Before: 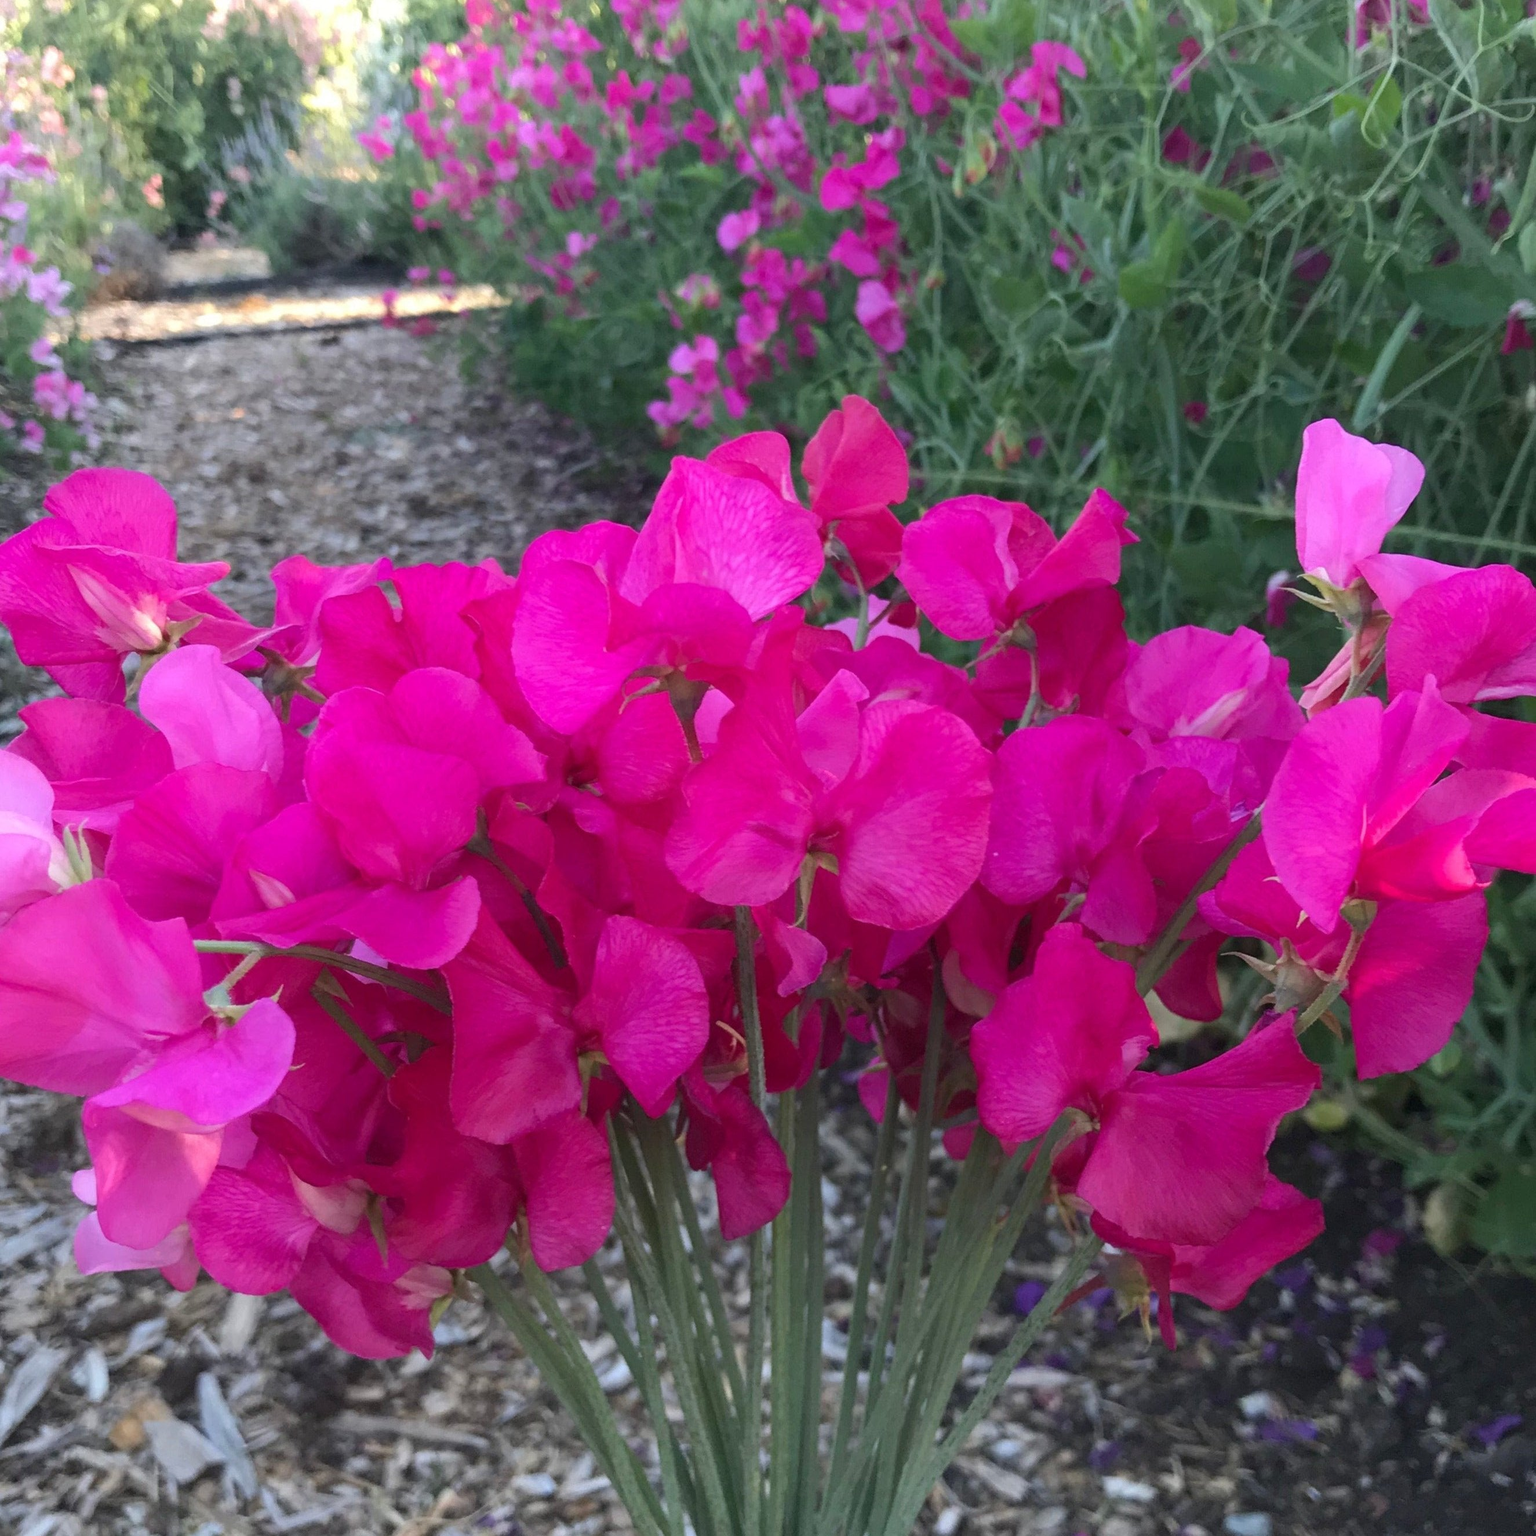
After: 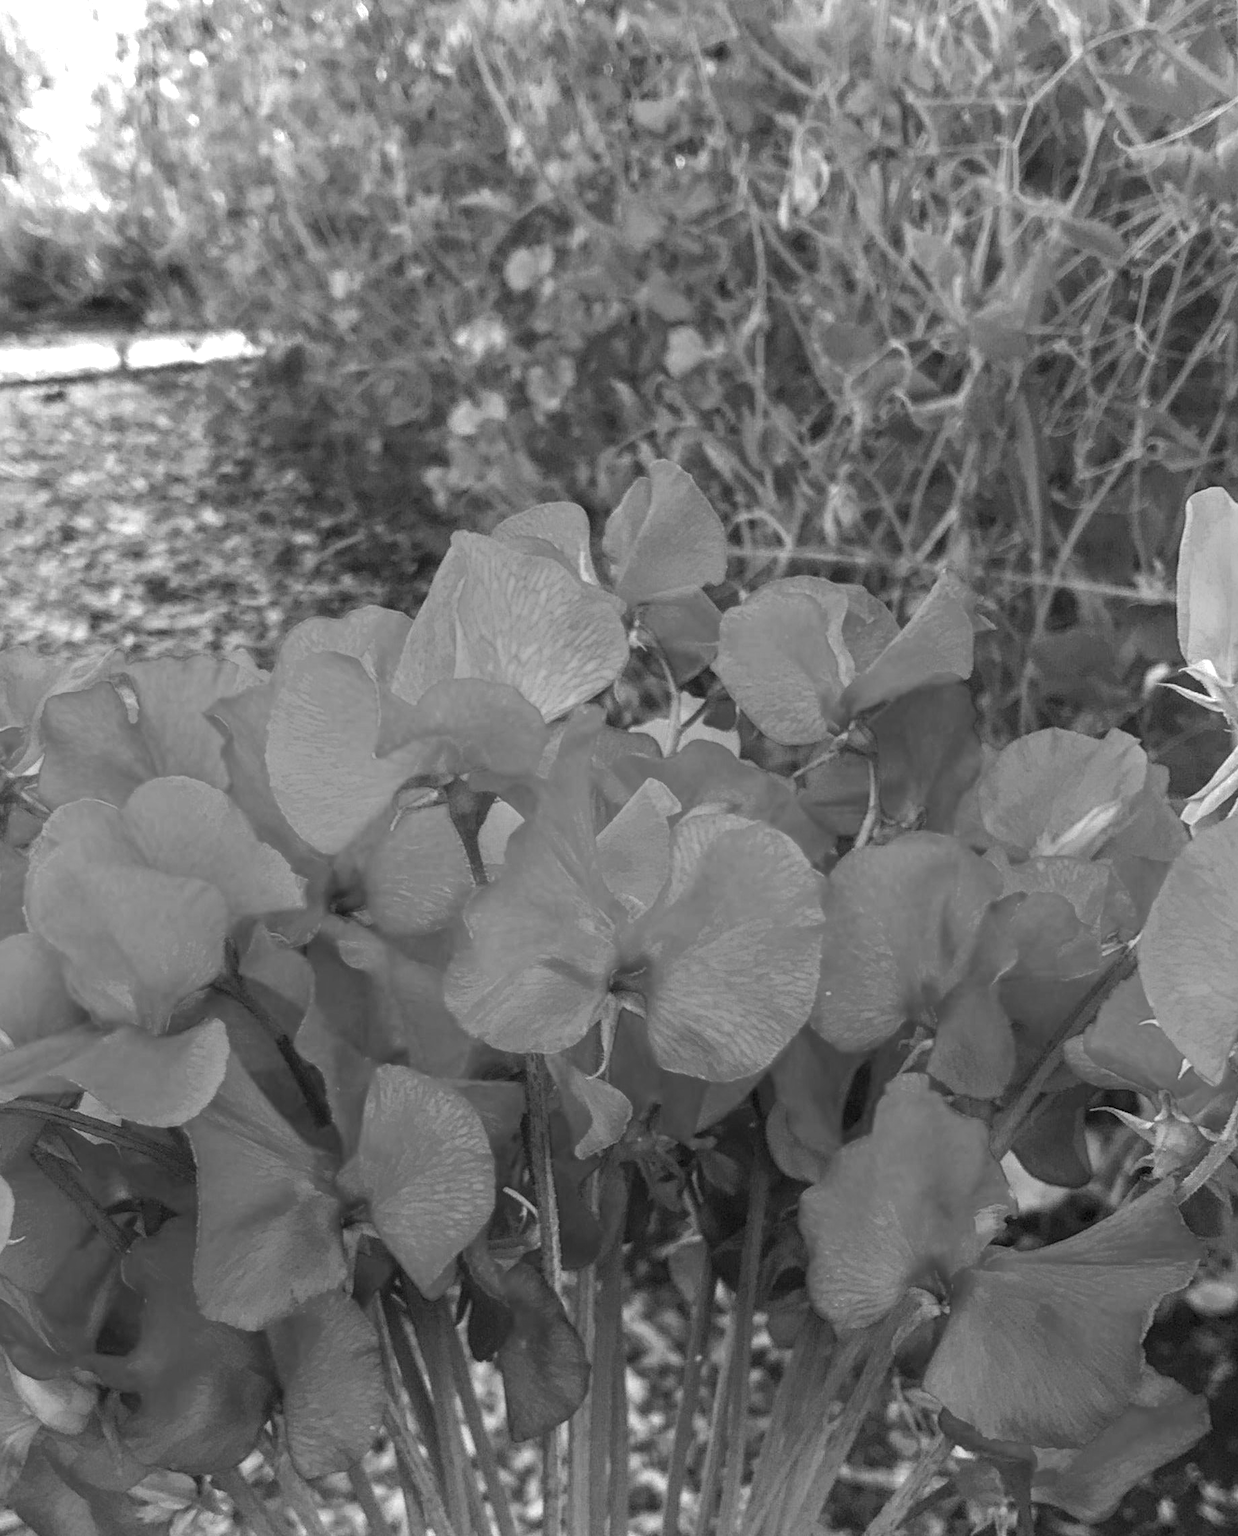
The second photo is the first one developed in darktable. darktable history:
crop: left 18.479%, right 12.2%, bottom 13.971%
color balance rgb: linear chroma grading › global chroma 15%, perceptual saturation grading › global saturation 30%
monochrome: on, module defaults
local contrast: highlights 99%, shadows 86%, detail 160%, midtone range 0.2
exposure: black level correction 0, exposure 0.7 EV, compensate exposure bias true, compensate highlight preservation false
